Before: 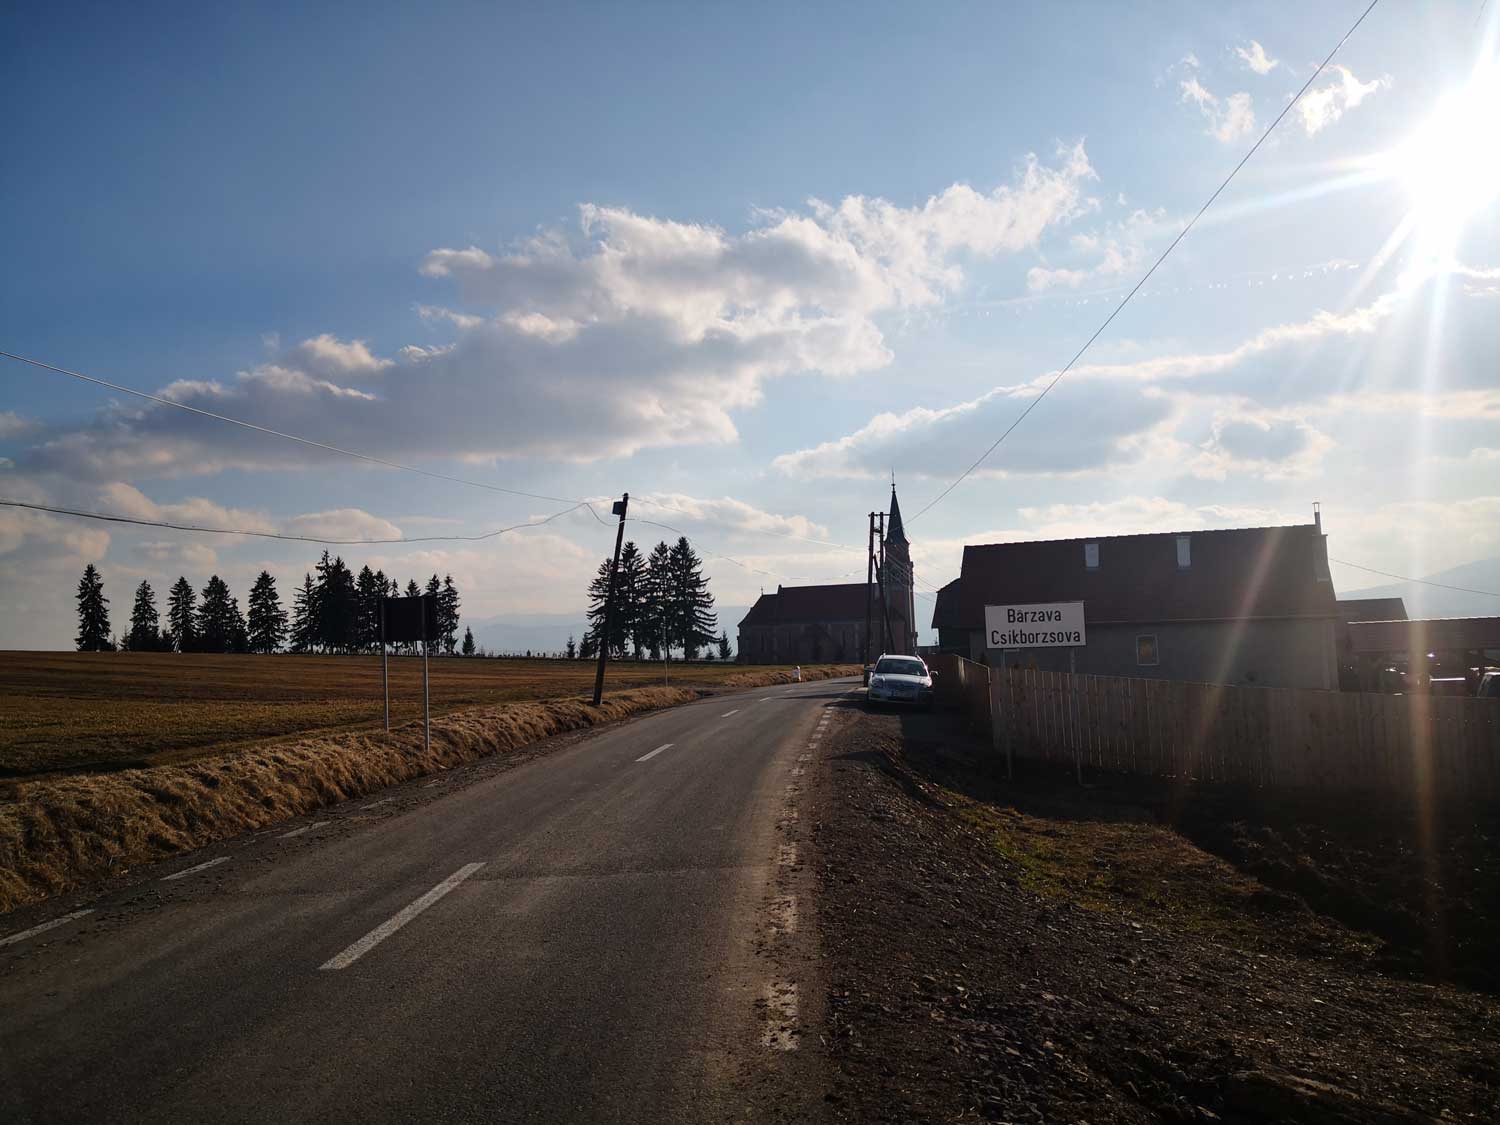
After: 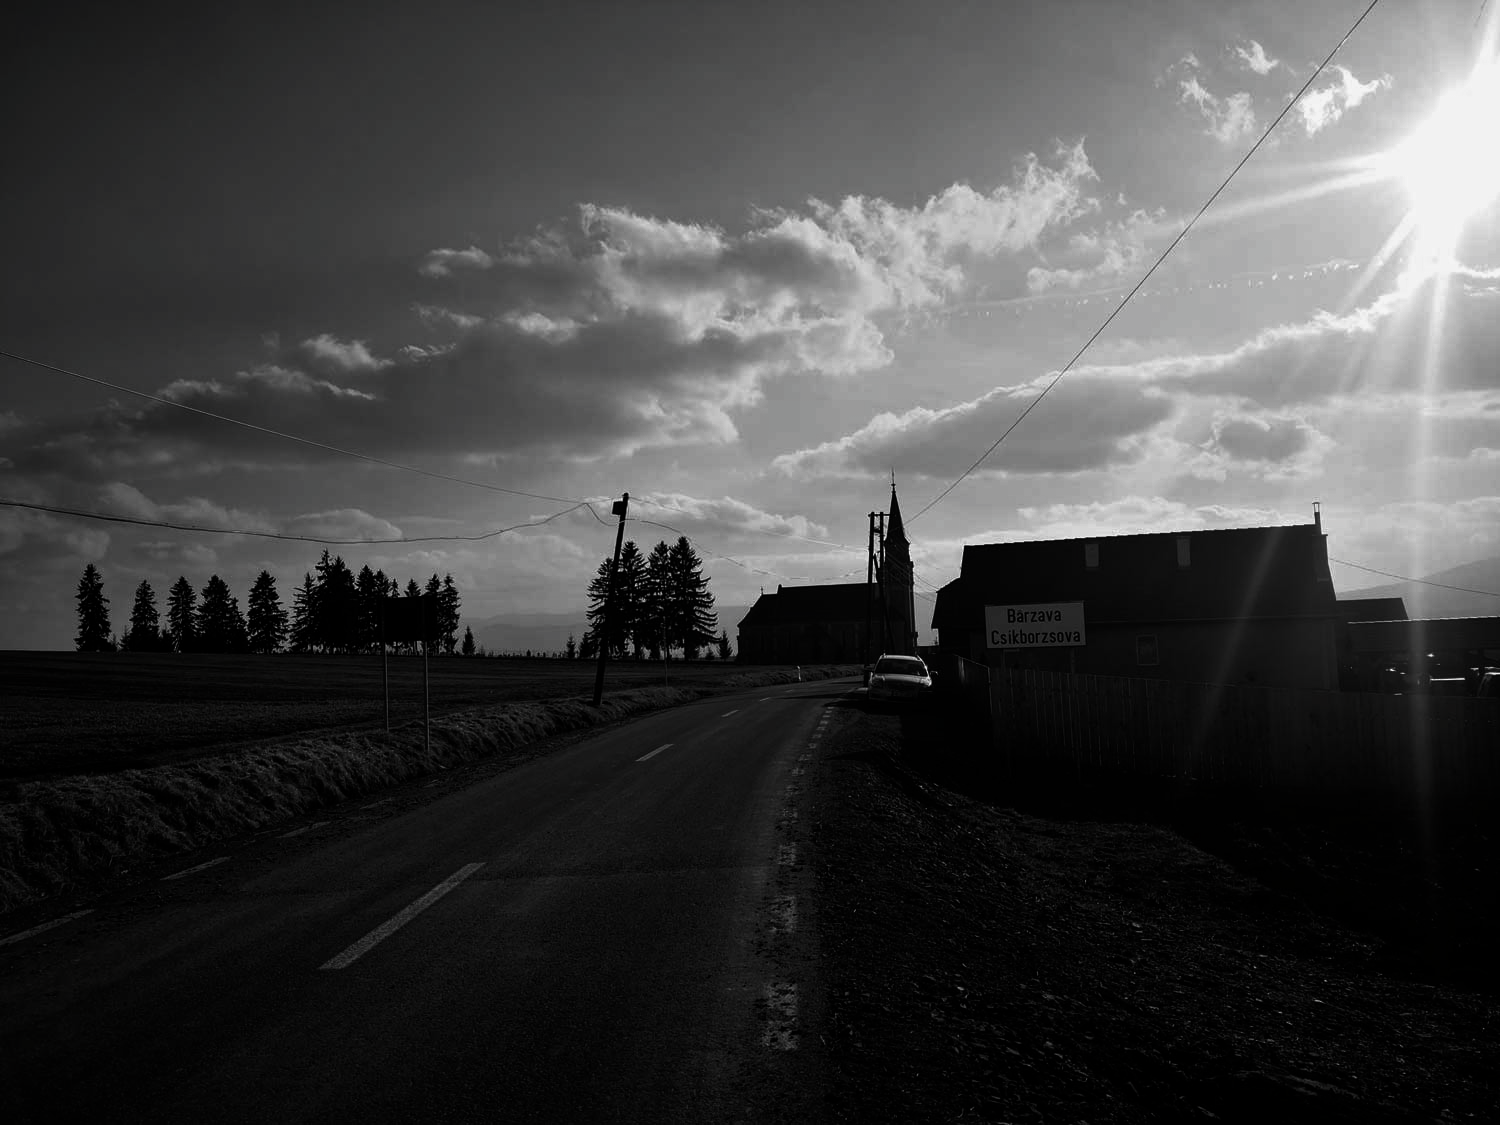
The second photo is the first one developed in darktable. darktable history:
contrast brightness saturation: contrast -0.036, brightness -0.591, saturation -0.994
